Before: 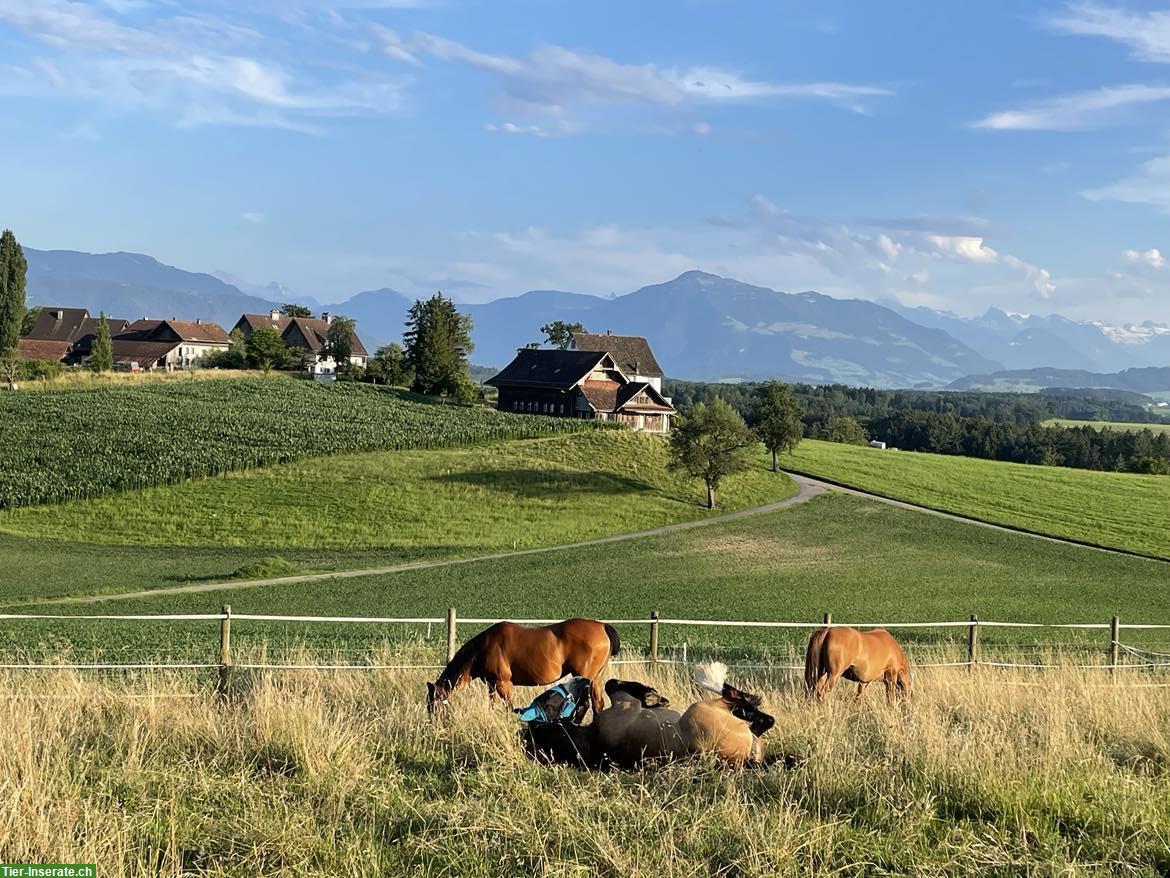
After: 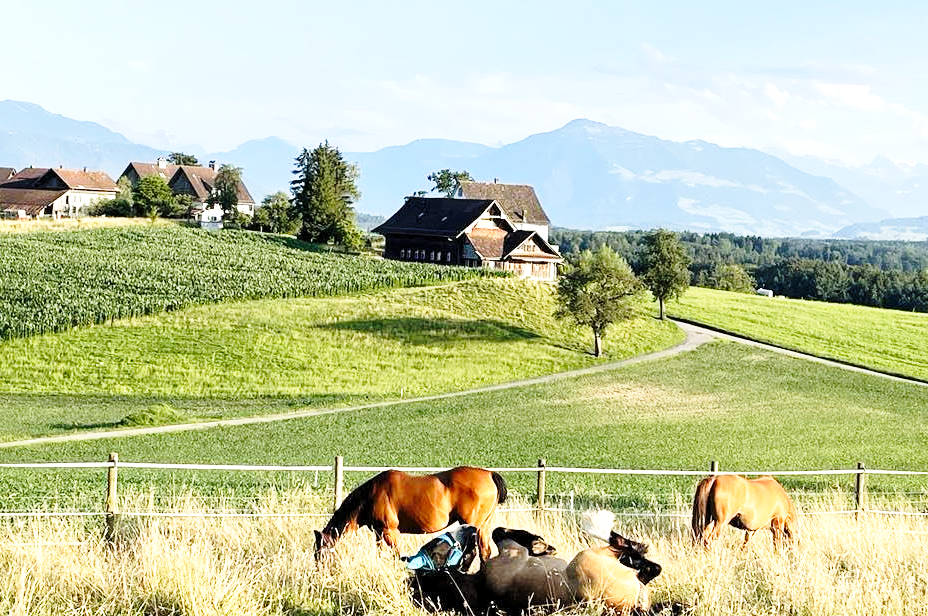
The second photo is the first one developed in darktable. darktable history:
crop: left 9.705%, top 17.394%, right 10.967%, bottom 12.356%
exposure: exposure 0.725 EV, compensate exposure bias true, compensate highlight preservation false
base curve: curves: ch0 [(0, 0) (0.028, 0.03) (0.121, 0.232) (0.46, 0.748) (0.859, 0.968) (1, 1)], preserve colors none
levels: levels [0.018, 0.493, 1]
